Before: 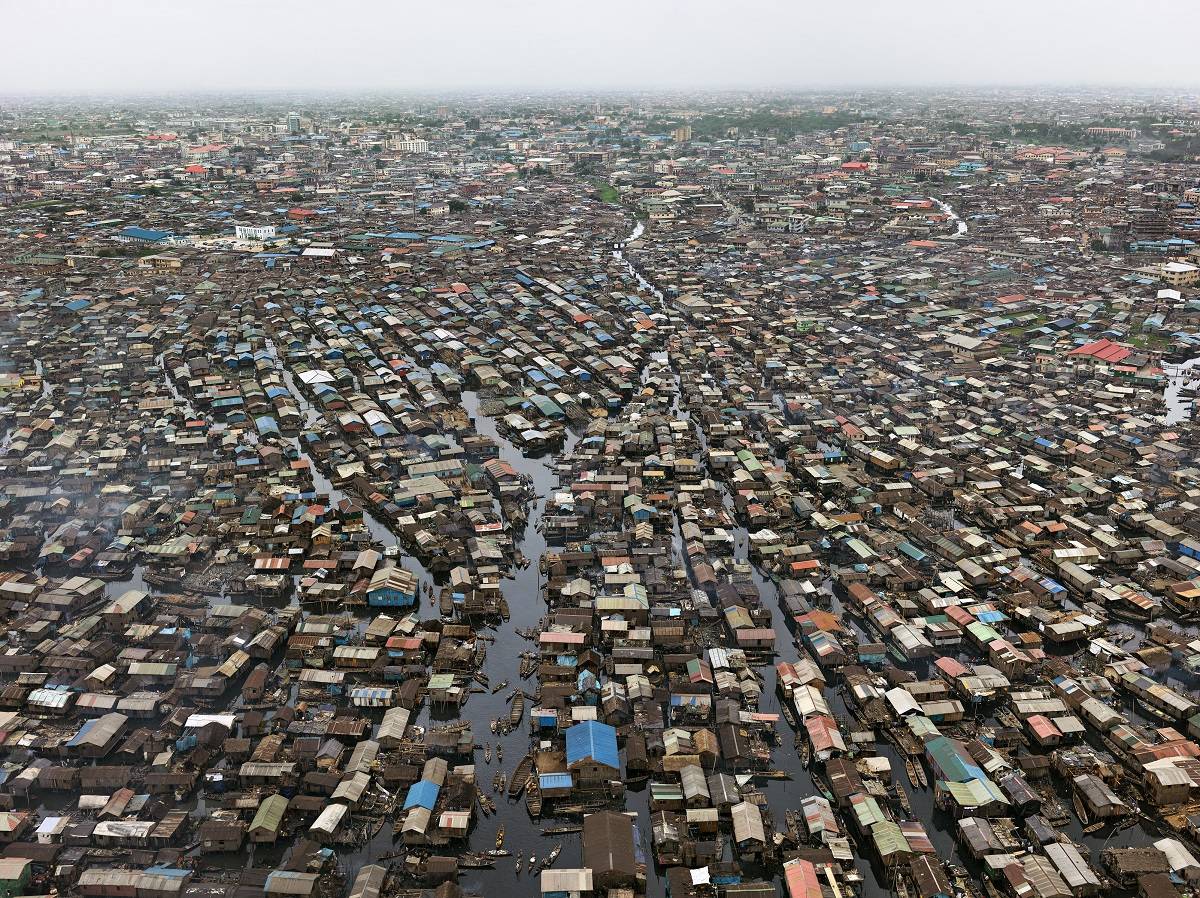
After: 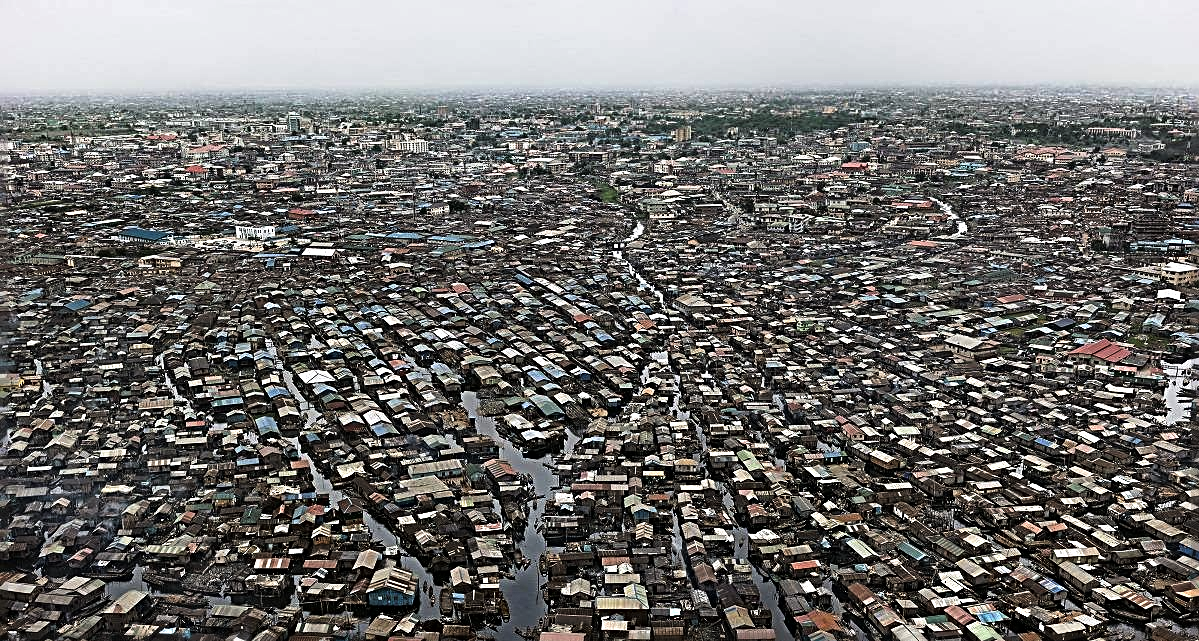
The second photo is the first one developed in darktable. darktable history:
color zones: curves: ch1 [(0, 0.469) (0.072, 0.457) (0.243, 0.494) (0.429, 0.5) (0.571, 0.5) (0.714, 0.5) (0.857, 0.5) (1, 0.469)]; ch2 [(0, 0.499) (0.143, 0.467) (0.242, 0.436) (0.429, 0.493) (0.571, 0.5) (0.714, 0.5) (0.857, 0.5) (1, 0.499)]
sharpen: radius 3.025, amount 0.757
crop: bottom 28.576%
tone curve: curves: ch0 [(0, 0) (0.153, 0.056) (1, 1)], color space Lab, linked channels, preserve colors none
haze removal: strength 0.5, distance 0.43, compatibility mode true, adaptive false
